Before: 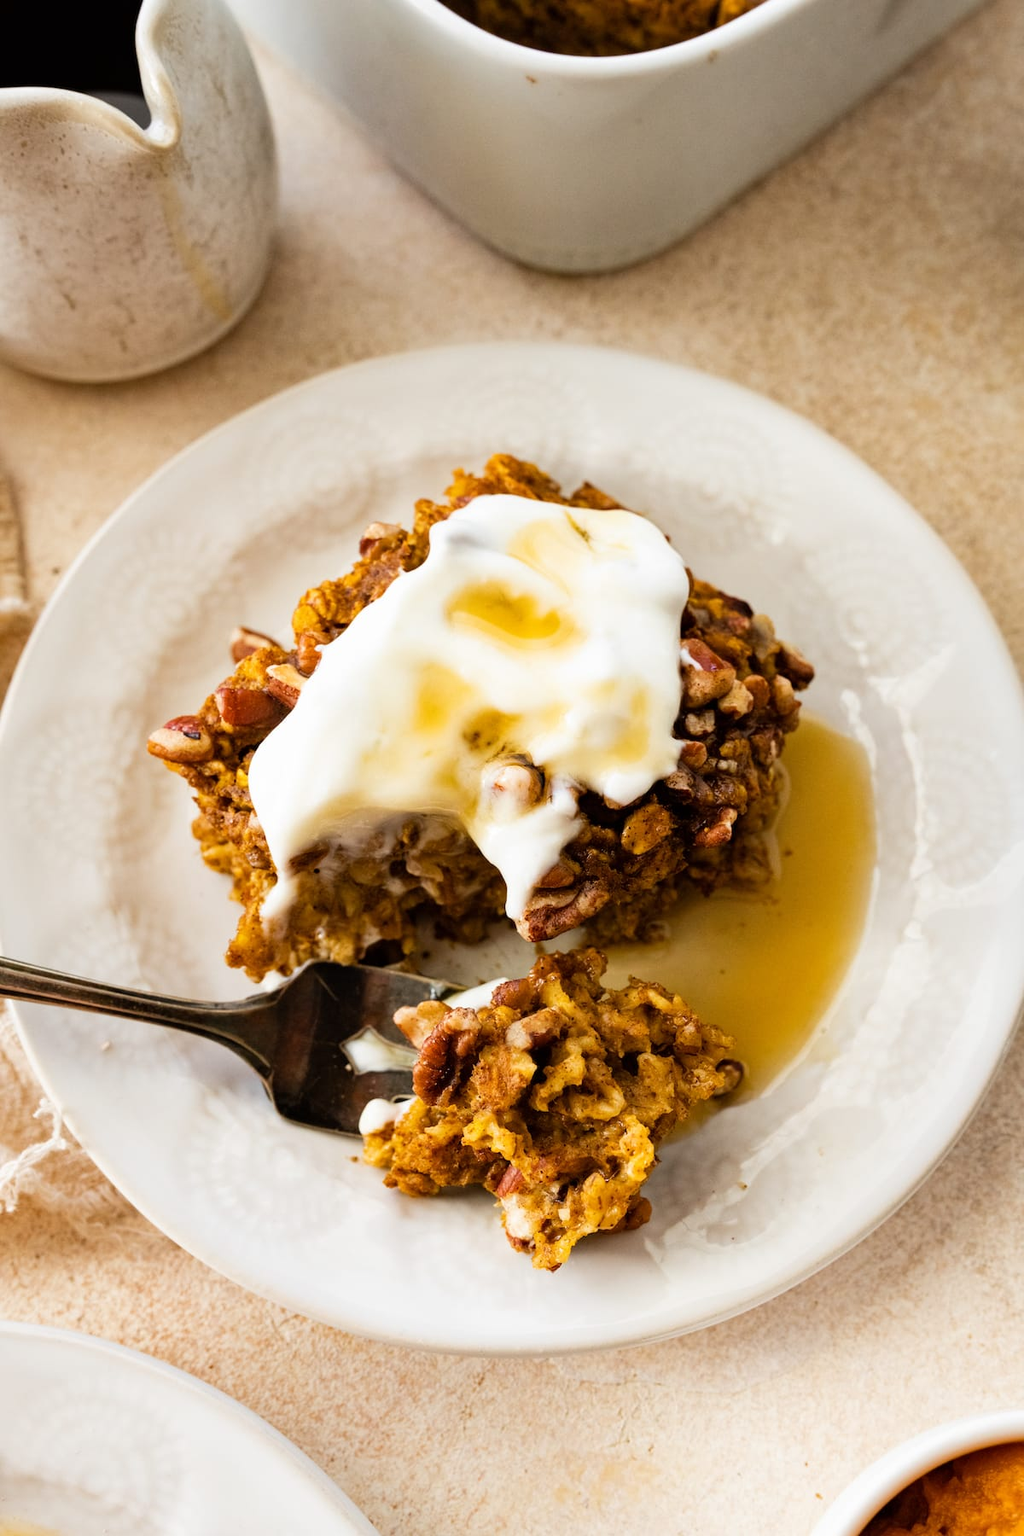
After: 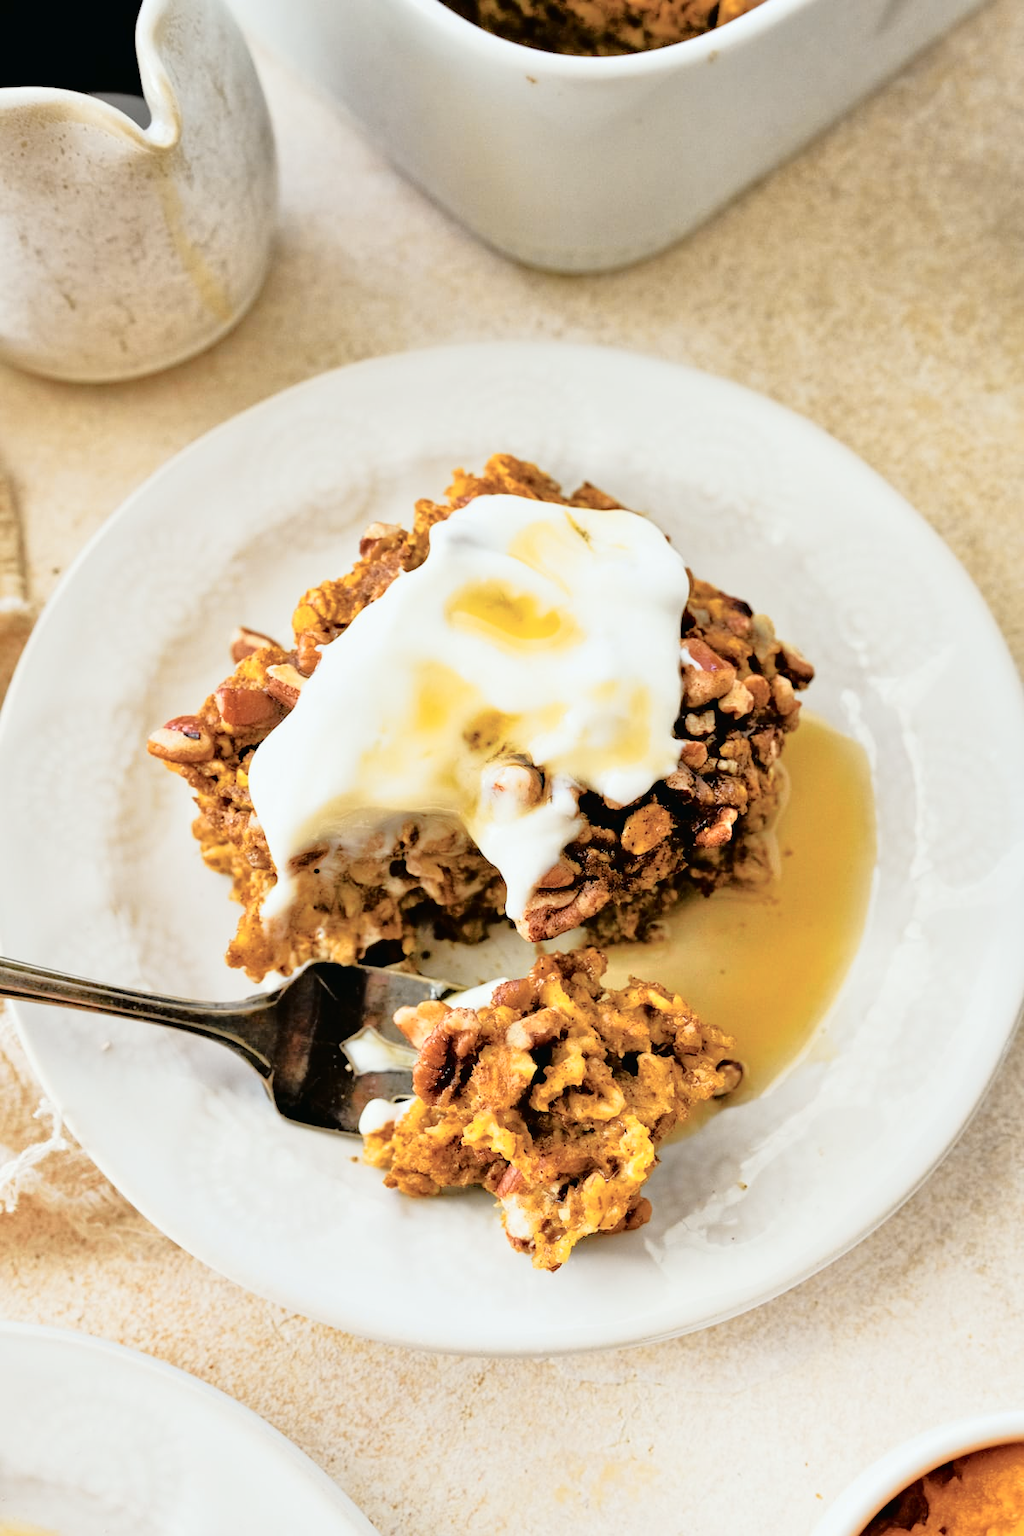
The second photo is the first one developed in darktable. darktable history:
tone equalizer: -7 EV 0.15 EV, -6 EV 0.6 EV, -5 EV 1.15 EV, -4 EV 1.33 EV, -3 EV 1.15 EV, -2 EV 0.6 EV, -1 EV 0.15 EV, mask exposure compensation -0.5 EV
tone curve: curves: ch0 [(0.014, 0.013) (0.088, 0.043) (0.208, 0.176) (0.257, 0.267) (0.406, 0.483) (0.489, 0.556) (0.667, 0.73) (0.793, 0.851) (0.994, 0.974)]; ch1 [(0, 0) (0.161, 0.092) (0.35, 0.33) (0.392, 0.392) (0.457, 0.467) (0.505, 0.497) (0.537, 0.518) (0.553, 0.53) (0.58, 0.567) (0.739, 0.697) (1, 1)]; ch2 [(0, 0) (0.346, 0.362) (0.448, 0.419) (0.502, 0.499) (0.533, 0.517) (0.556, 0.533) (0.629, 0.619) (0.717, 0.678) (1, 1)], color space Lab, independent channels, preserve colors none
